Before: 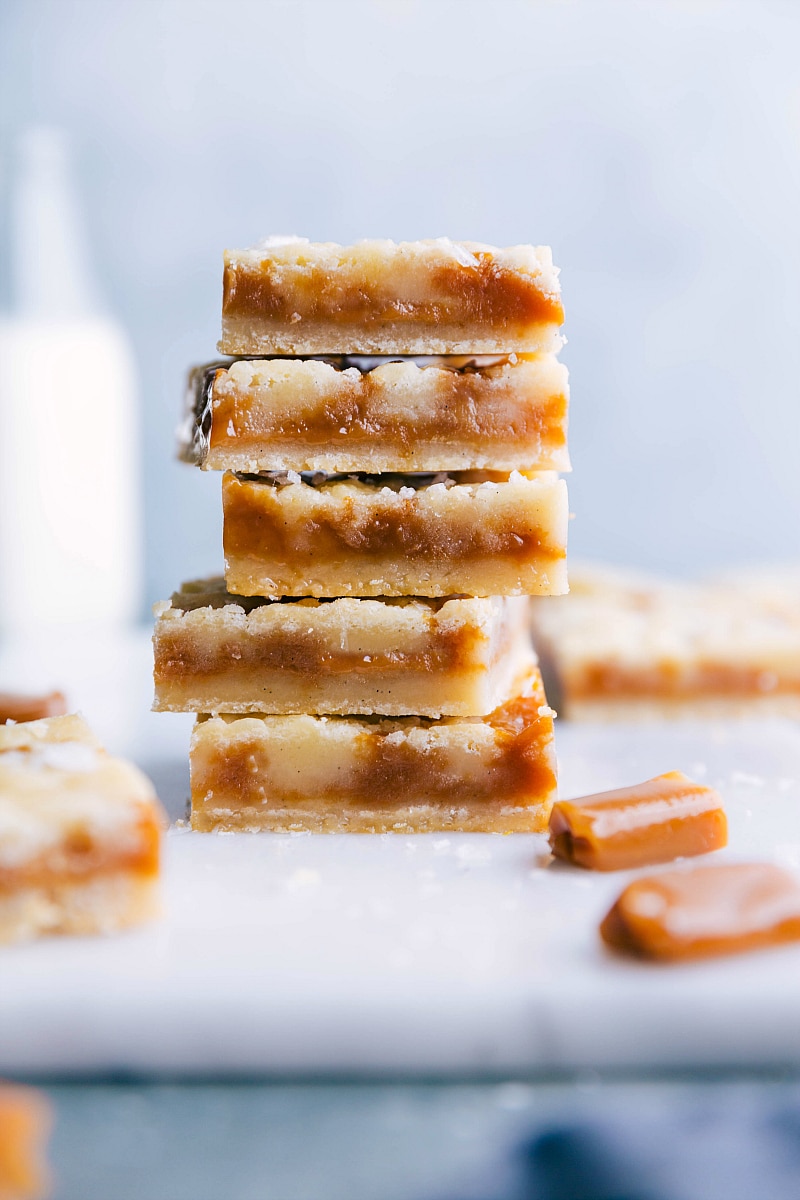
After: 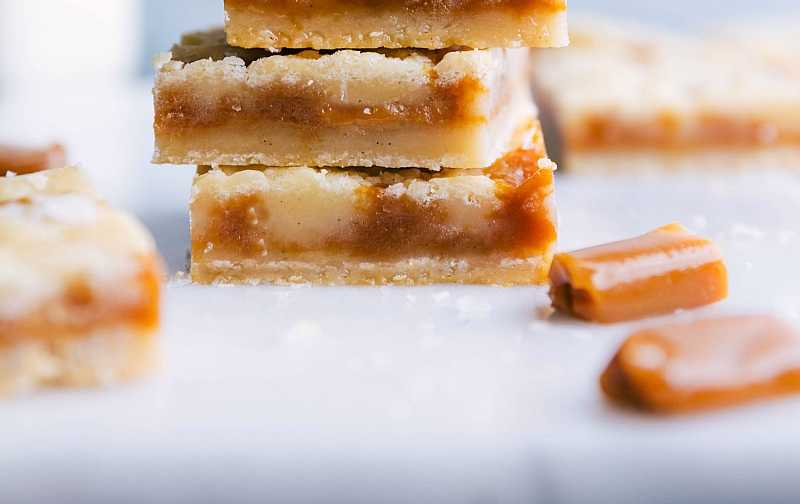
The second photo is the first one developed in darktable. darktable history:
crop: top 45.68%, bottom 12.29%
